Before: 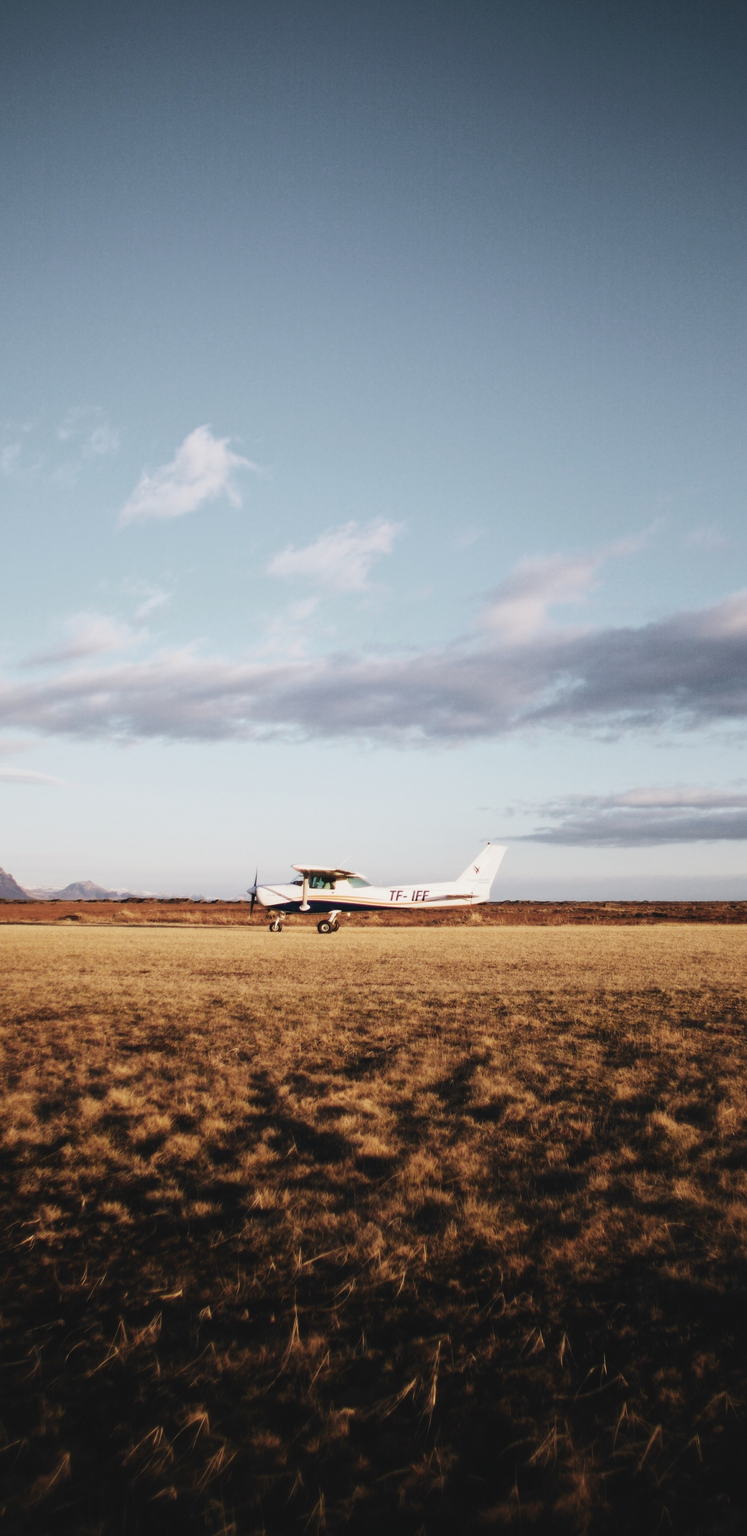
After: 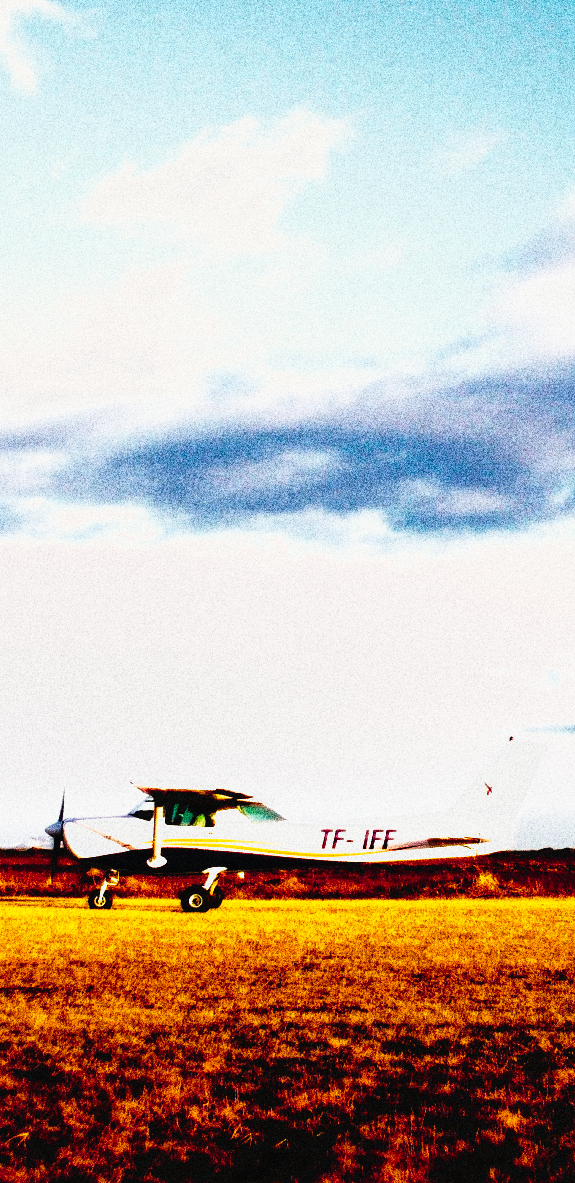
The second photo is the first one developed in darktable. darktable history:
crop: left 30%, top 30%, right 30%, bottom 30%
shadows and highlights: on, module defaults
grain: coarseness 30.02 ISO, strength 100%
white balance: red 0.978, blue 0.999
tone curve: curves: ch0 [(0, 0) (0.003, 0.005) (0.011, 0.005) (0.025, 0.006) (0.044, 0.008) (0.069, 0.01) (0.1, 0.012) (0.136, 0.015) (0.177, 0.019) (0.224, 0.017) (0.277, 0.015) (0.335, 0.018) (0.399, 0.043) (0.468, 0.118) (0.543, 0.349) (0.623, 0.591) (0.709, 0.88) (0.801, 0.983) (0.898, 0.973) (1, 1)], preserve colors none
